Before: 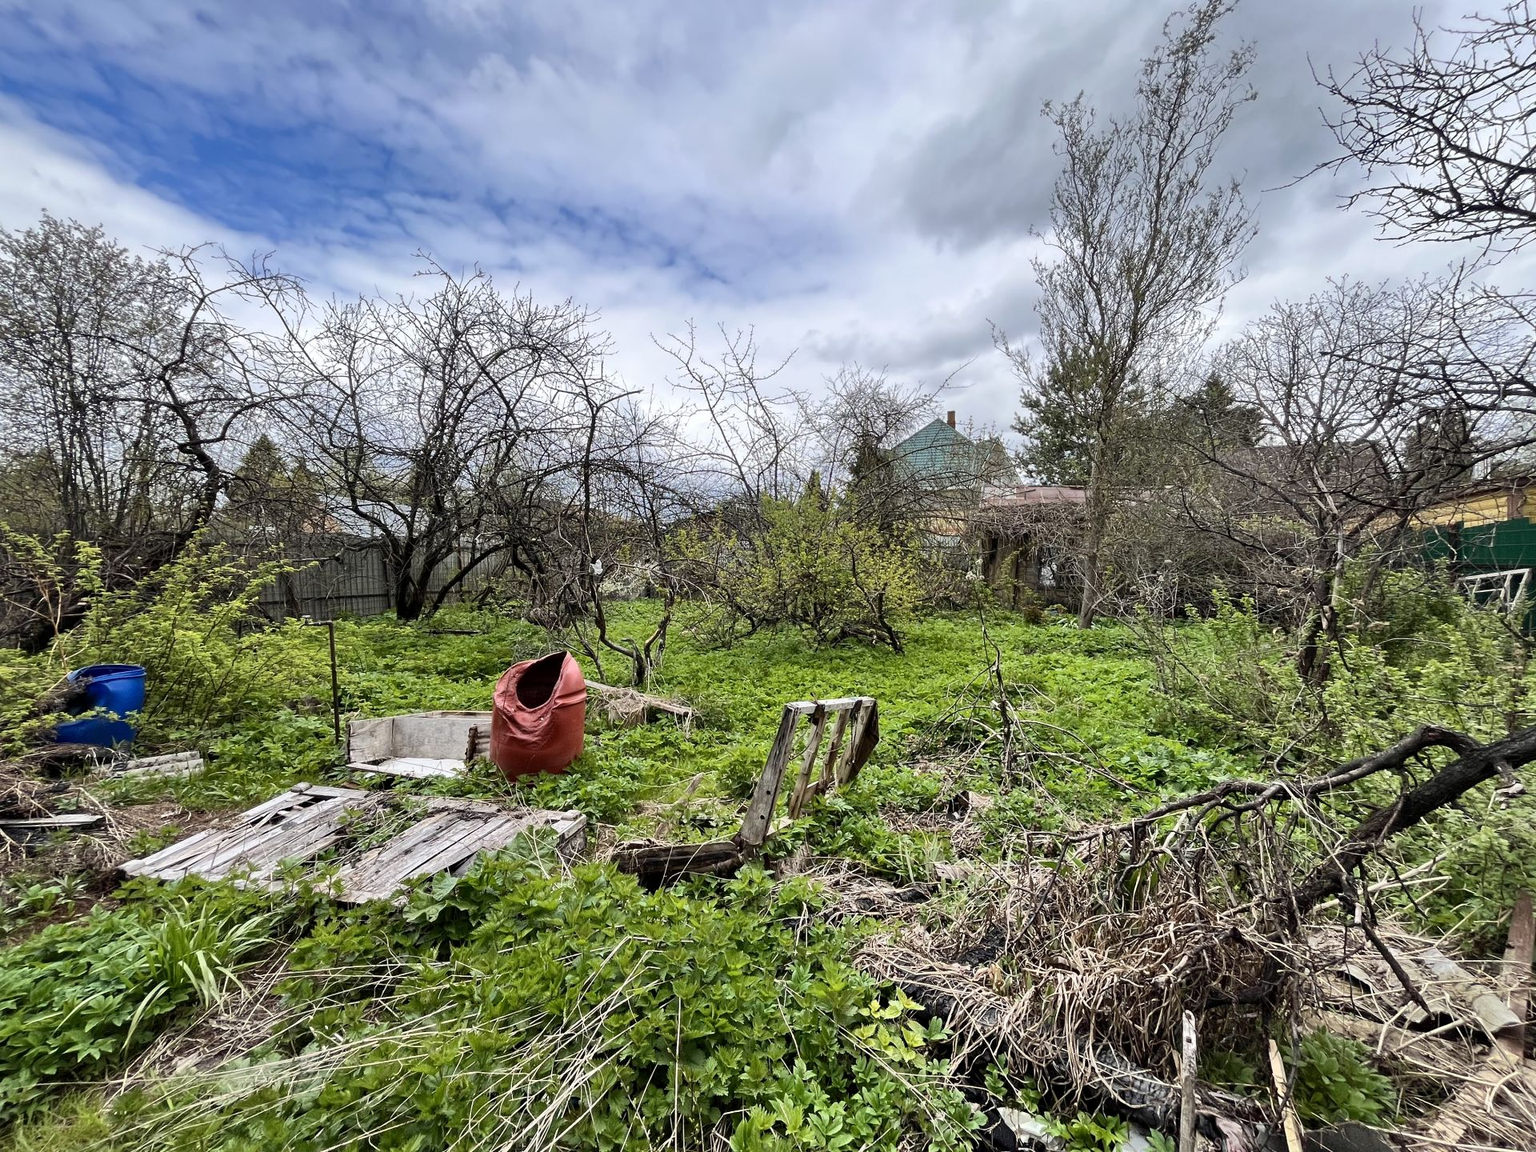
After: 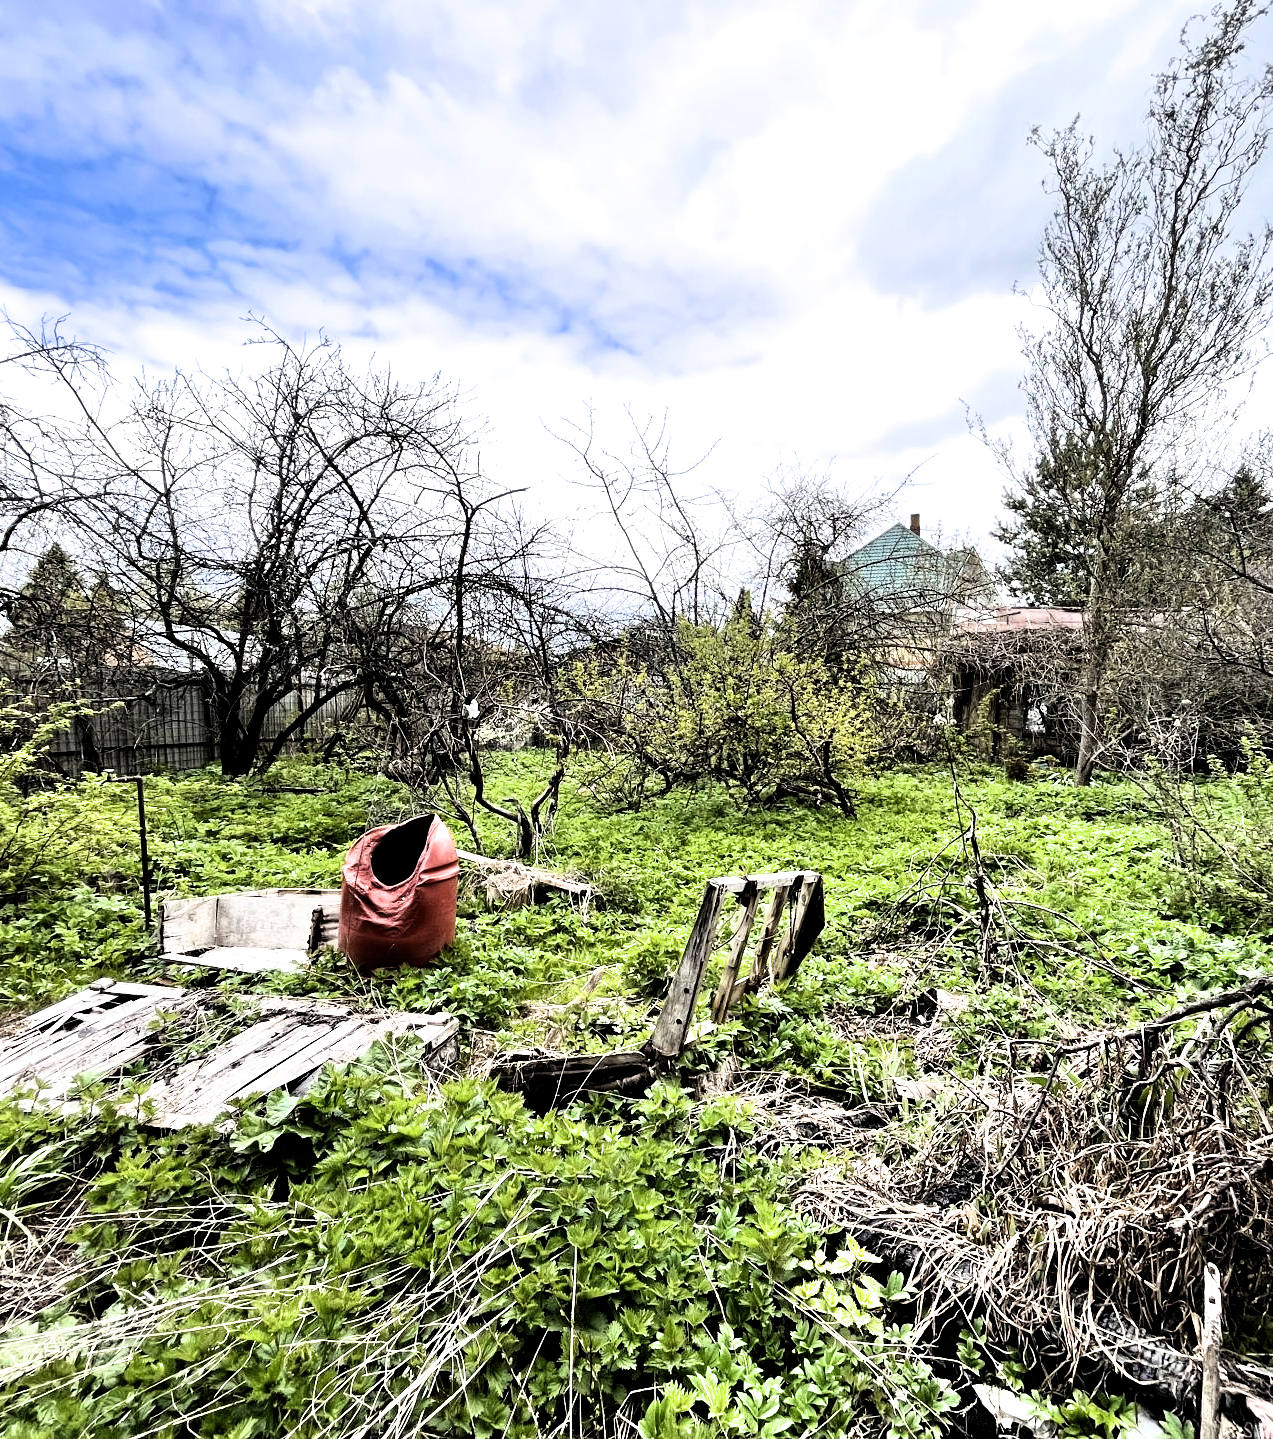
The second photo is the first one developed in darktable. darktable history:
tone equalizer: -8 EV -0.785 EV, -7 EV -0.688 EV, -6 EV -0.571 EV, -5 EV -0.365 EV, -3 EV 0.4 EV, -2 EV 0.6 EV, -1 EV 0.684 EV, +0 EV 0.721 EV, edges refinement/feathering 500, mask exposure compensation -1.57 EV, preserve details no
filmic rgb: black relative exposure -6.29 EV, white relative exposure 2.79 EV, threshold 3 EV, target black luminance 0%, hardness 4.64, latitude 67.95%, contrast 1.279, shadows ↔ highlights balance -3.39%, enable highlight reconstruction true
exposure: black level correction 0, exposure 0.4 EV, compensate highlight preservation false
crop and rotate: left 14.302%, right 19.371%
